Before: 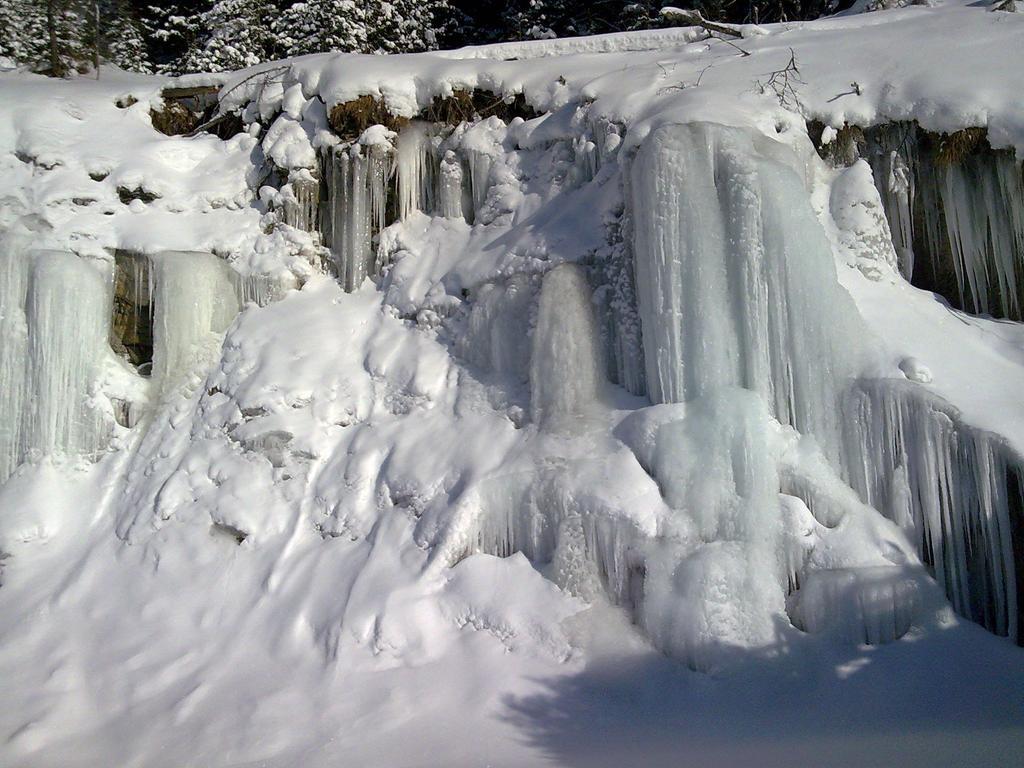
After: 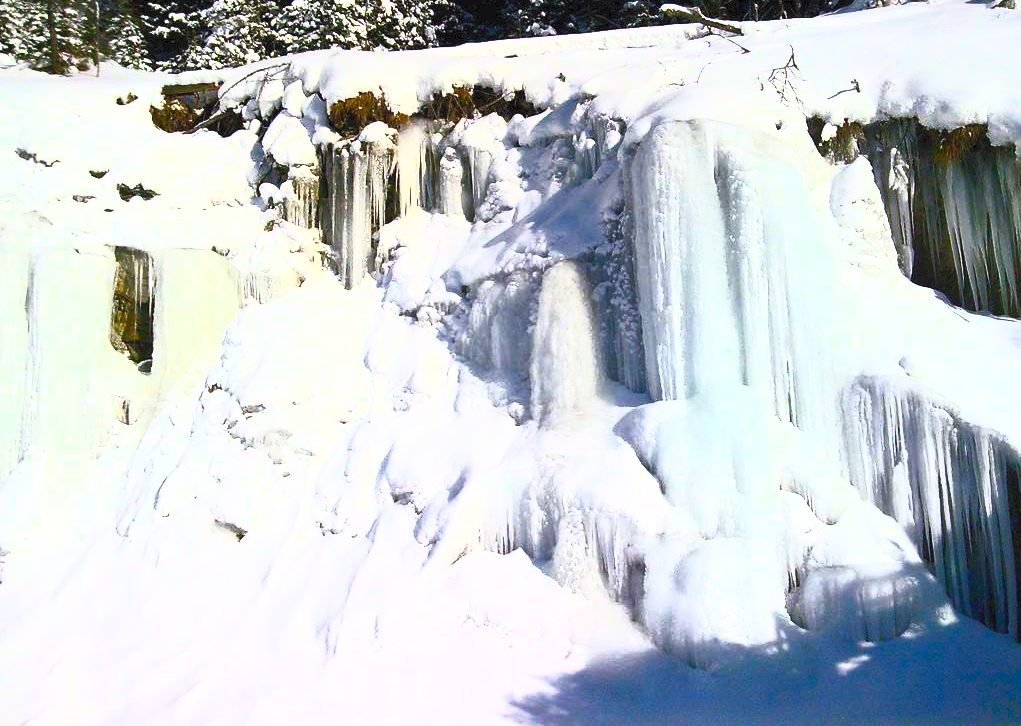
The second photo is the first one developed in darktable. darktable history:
crop: top 0.415%, right 0.262%, bottom 5.019%
tone equalizer: on, module defaults
contrast brightness saturation: contrast 0.986, brightness 0.996, saturation 1
